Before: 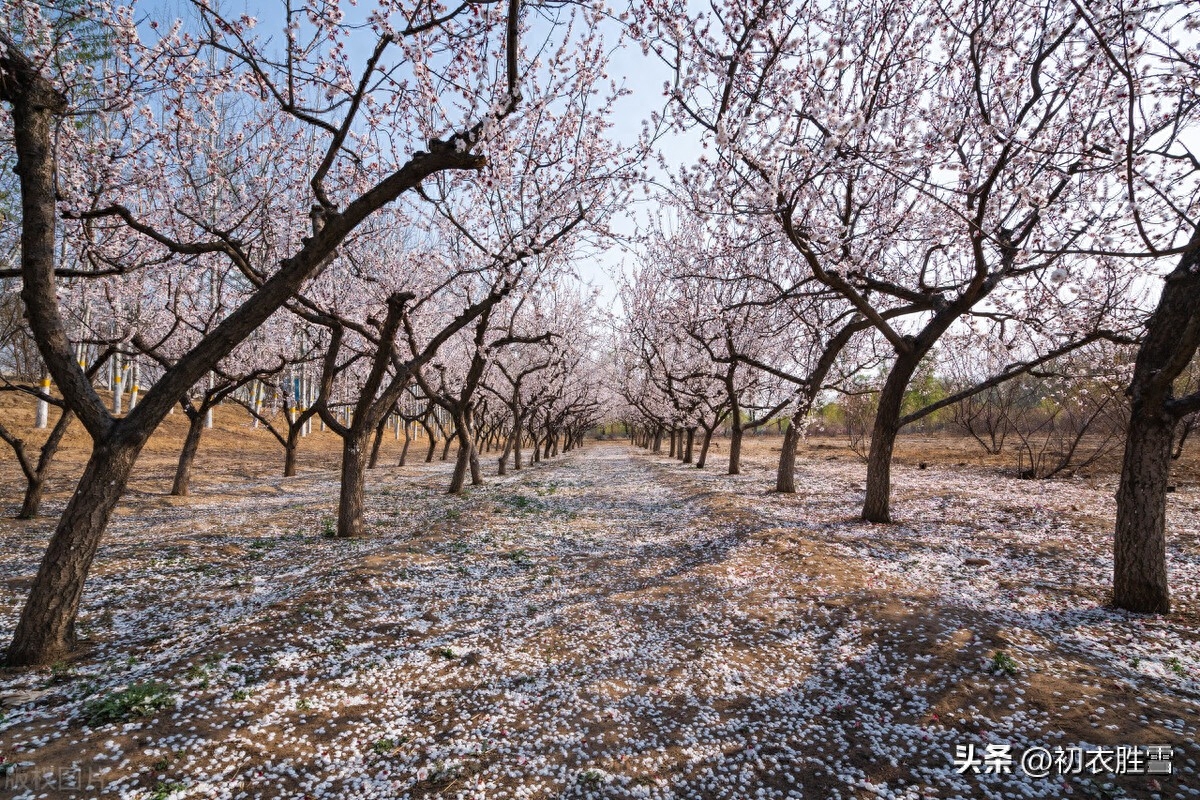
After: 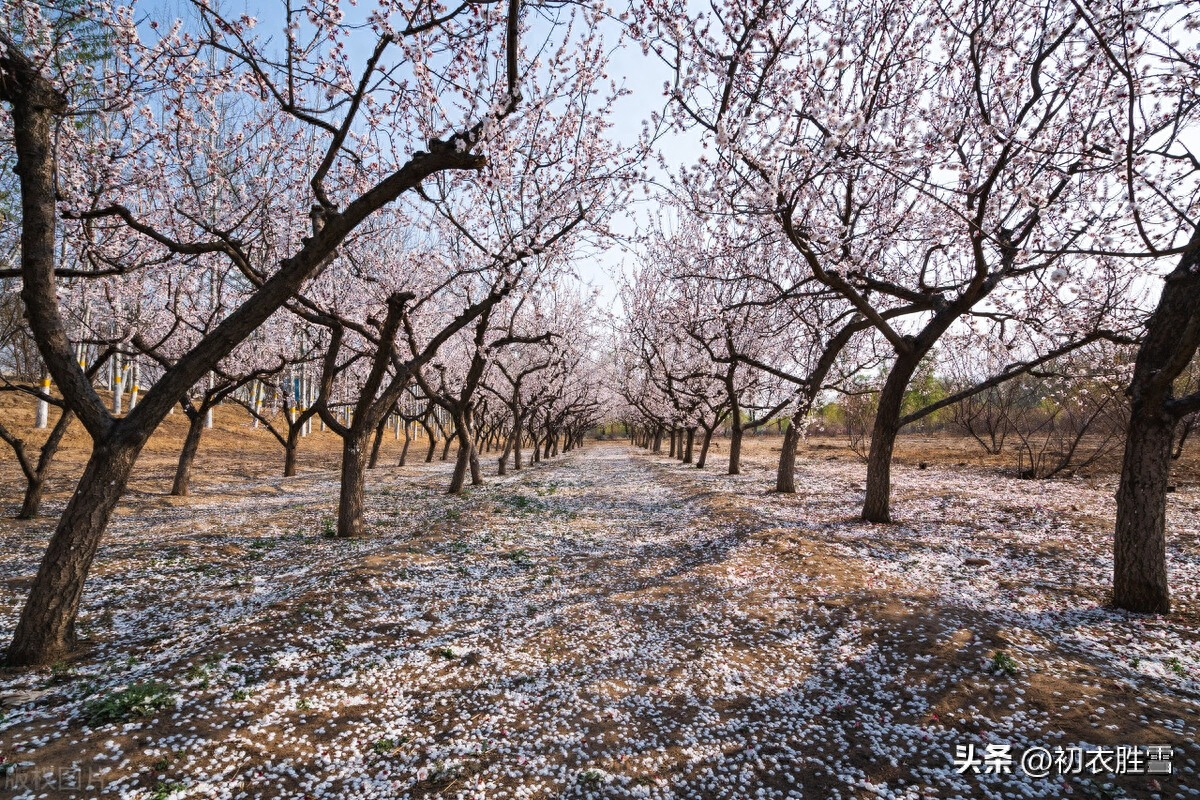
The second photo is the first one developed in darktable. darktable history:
tone curve: curves: ch0 [(0, 0) (0.003, 0.014) (0.011, 0.019) (0.025, 0.029) (0.044, 0.047) (0.069, 0.071) (0.1, 0.101) (0.136, 0.131) (0.177, 0.166) (0.224, 0.212) (0.277, 0.263) (0.335, 0.32) (0.399, 0.387) (0.468, 0.459) (0.543, 0.541) (0.623, 0.626) (0.709, 0.717) (0.801, 0.813) (0.898, 0.909) (1, 1)], preserve colors none
contrast brightness saturation: contrast 0.072
